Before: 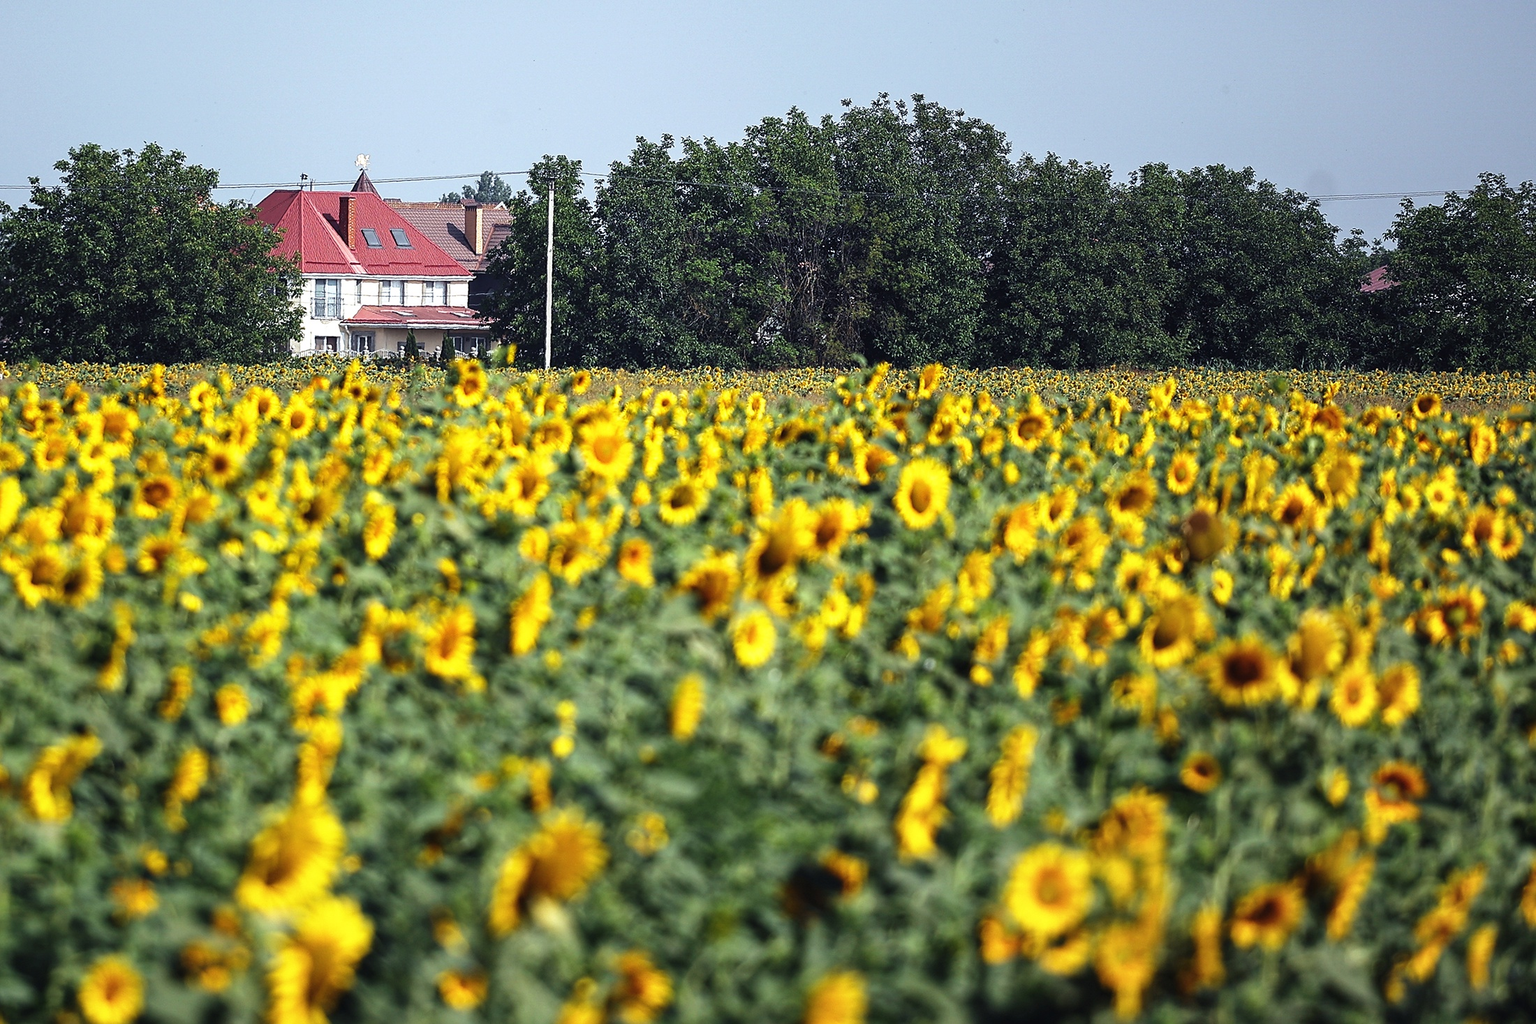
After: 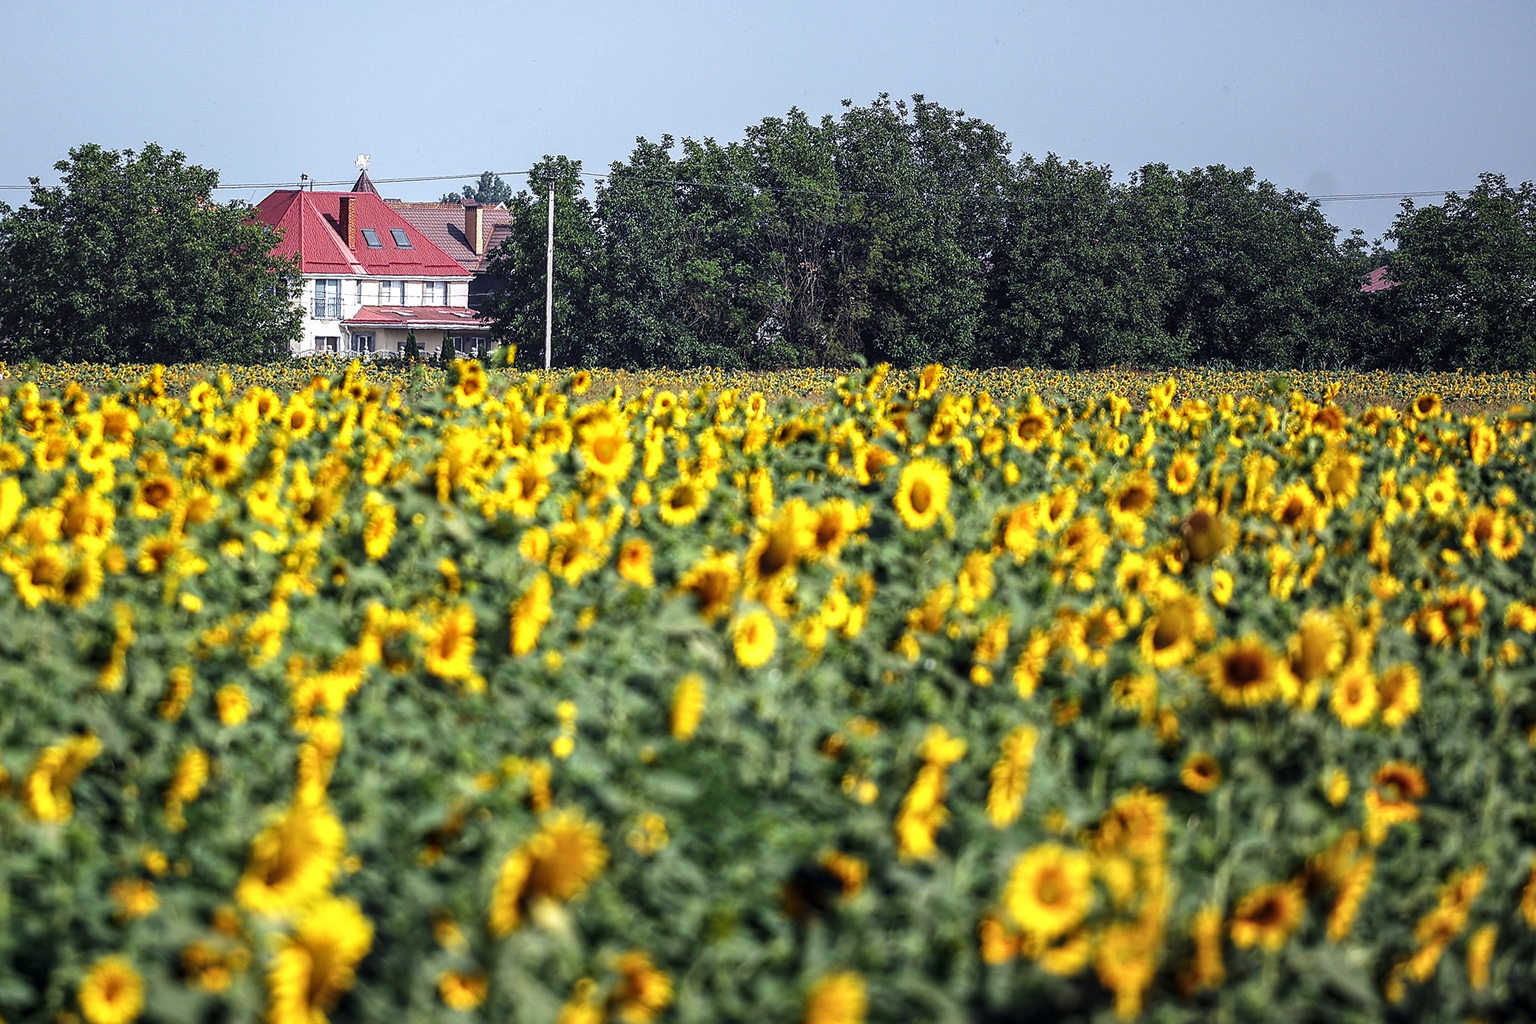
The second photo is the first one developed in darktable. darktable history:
local contrast: on, module defaults
white balance: red 1.009, blue 1.027
